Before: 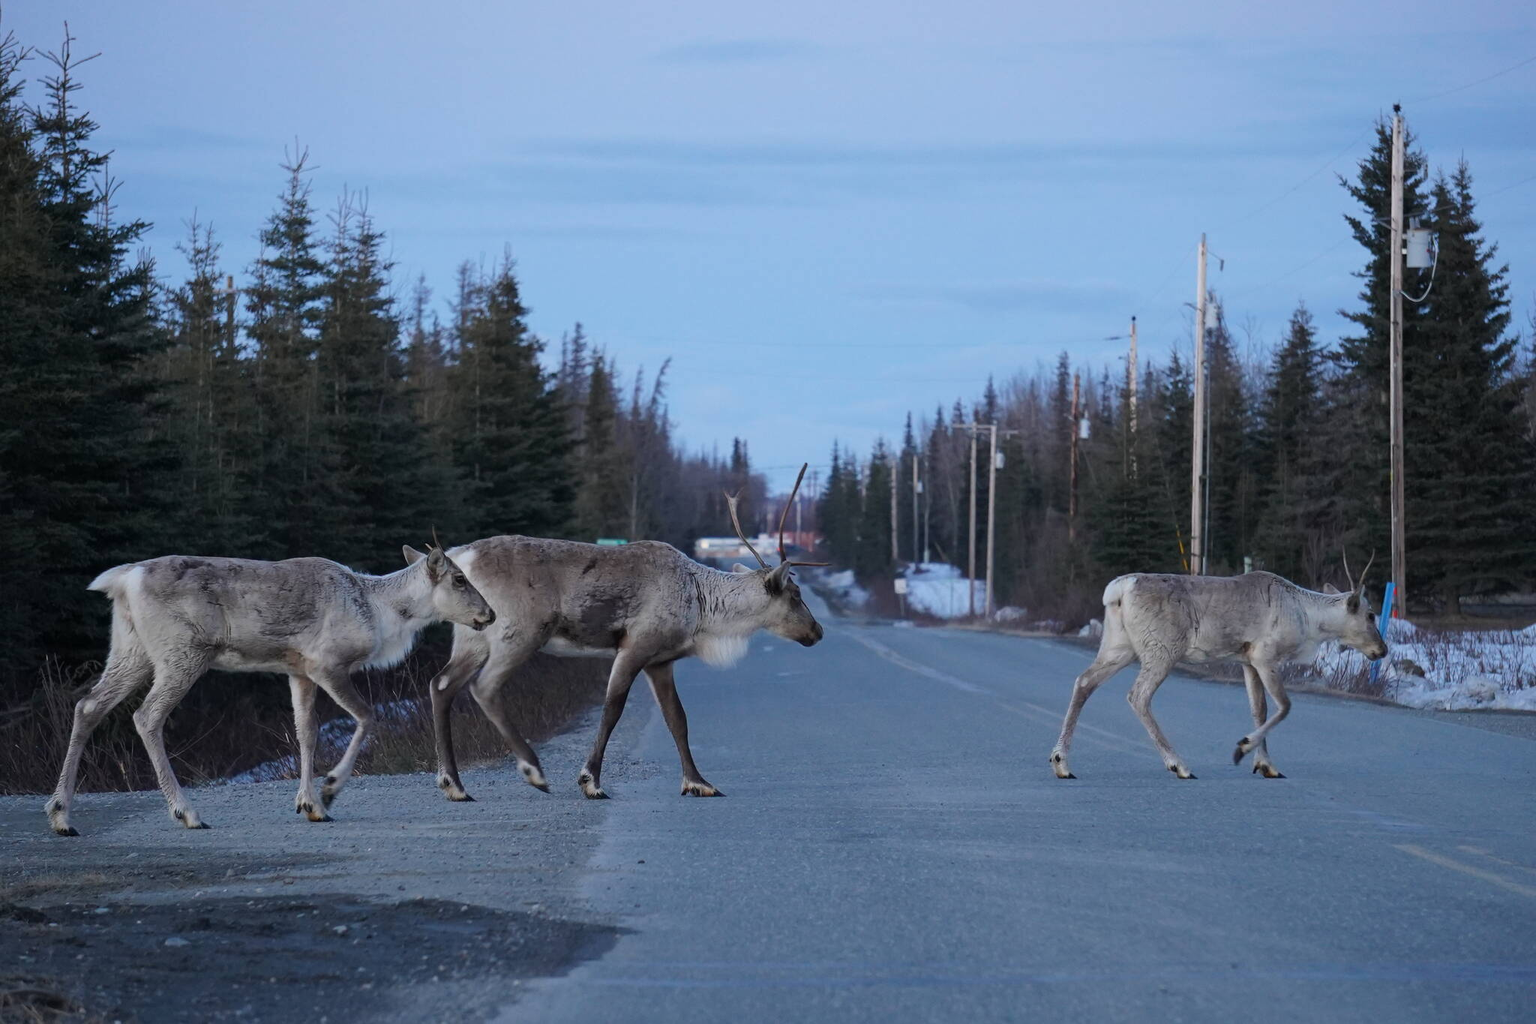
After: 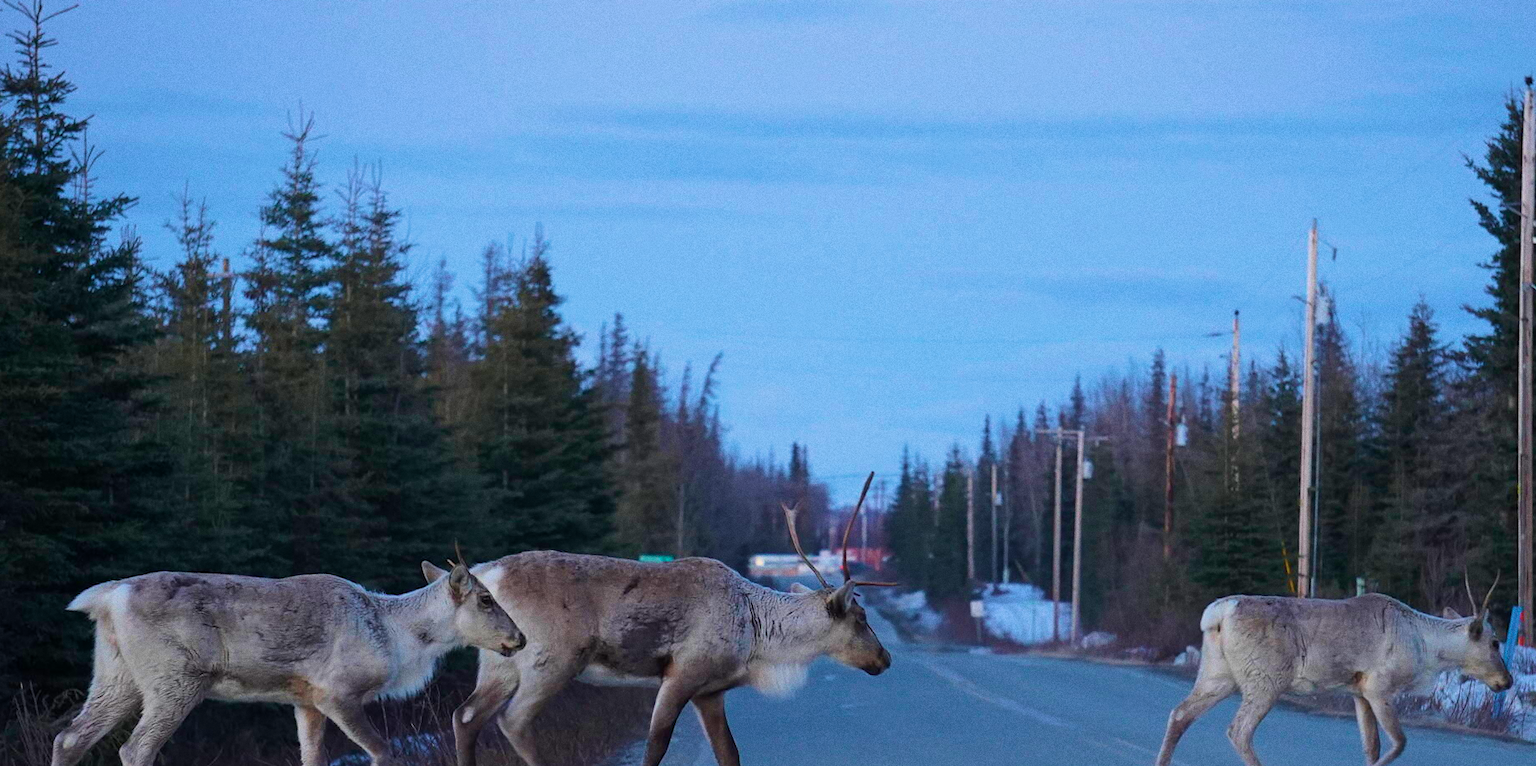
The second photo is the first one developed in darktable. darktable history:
grain: coarseness 0.09 ISO
velvia: strength 74%
rotate and perspective: rotation 0.174°, lens shift (vertical) 0.013, lens shift (horizontal) 0.019, shear 0.001, automatic cropping original format, crop left 0.007, crop right 0.991, crop top 0.016, crop bottom 0.997
crop: left 1.509%, top 3.452%, right 7.696%, bottom 28.452%
